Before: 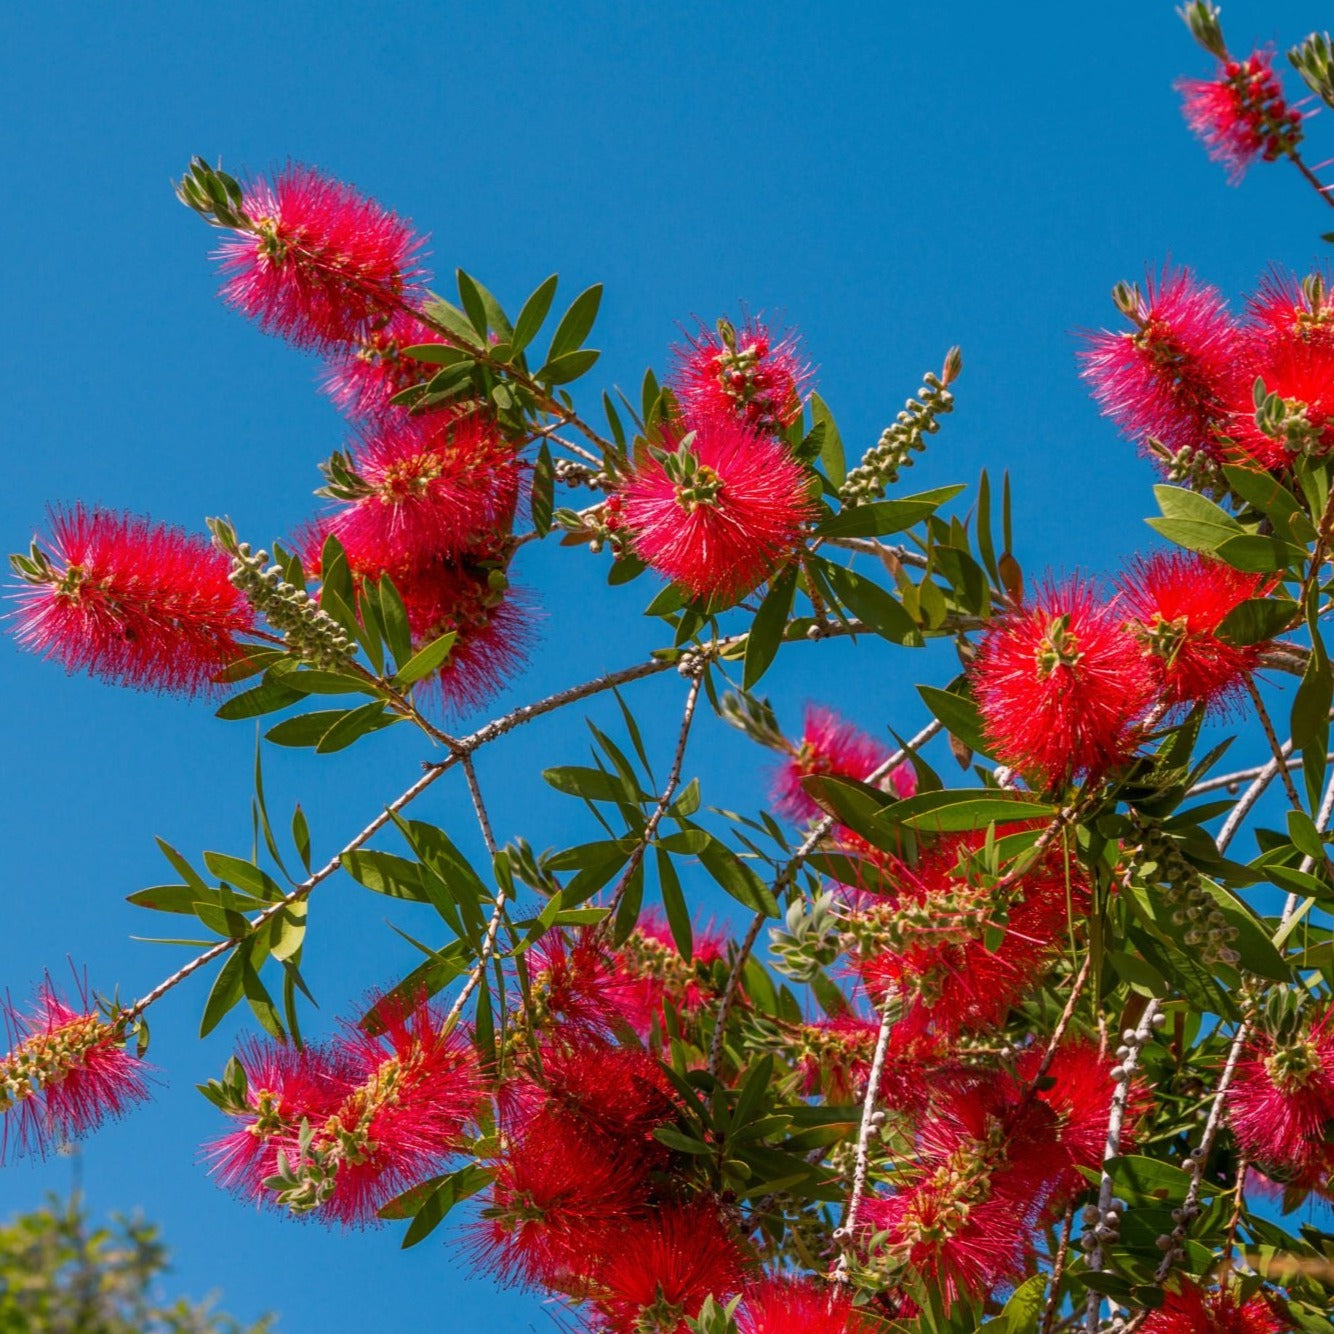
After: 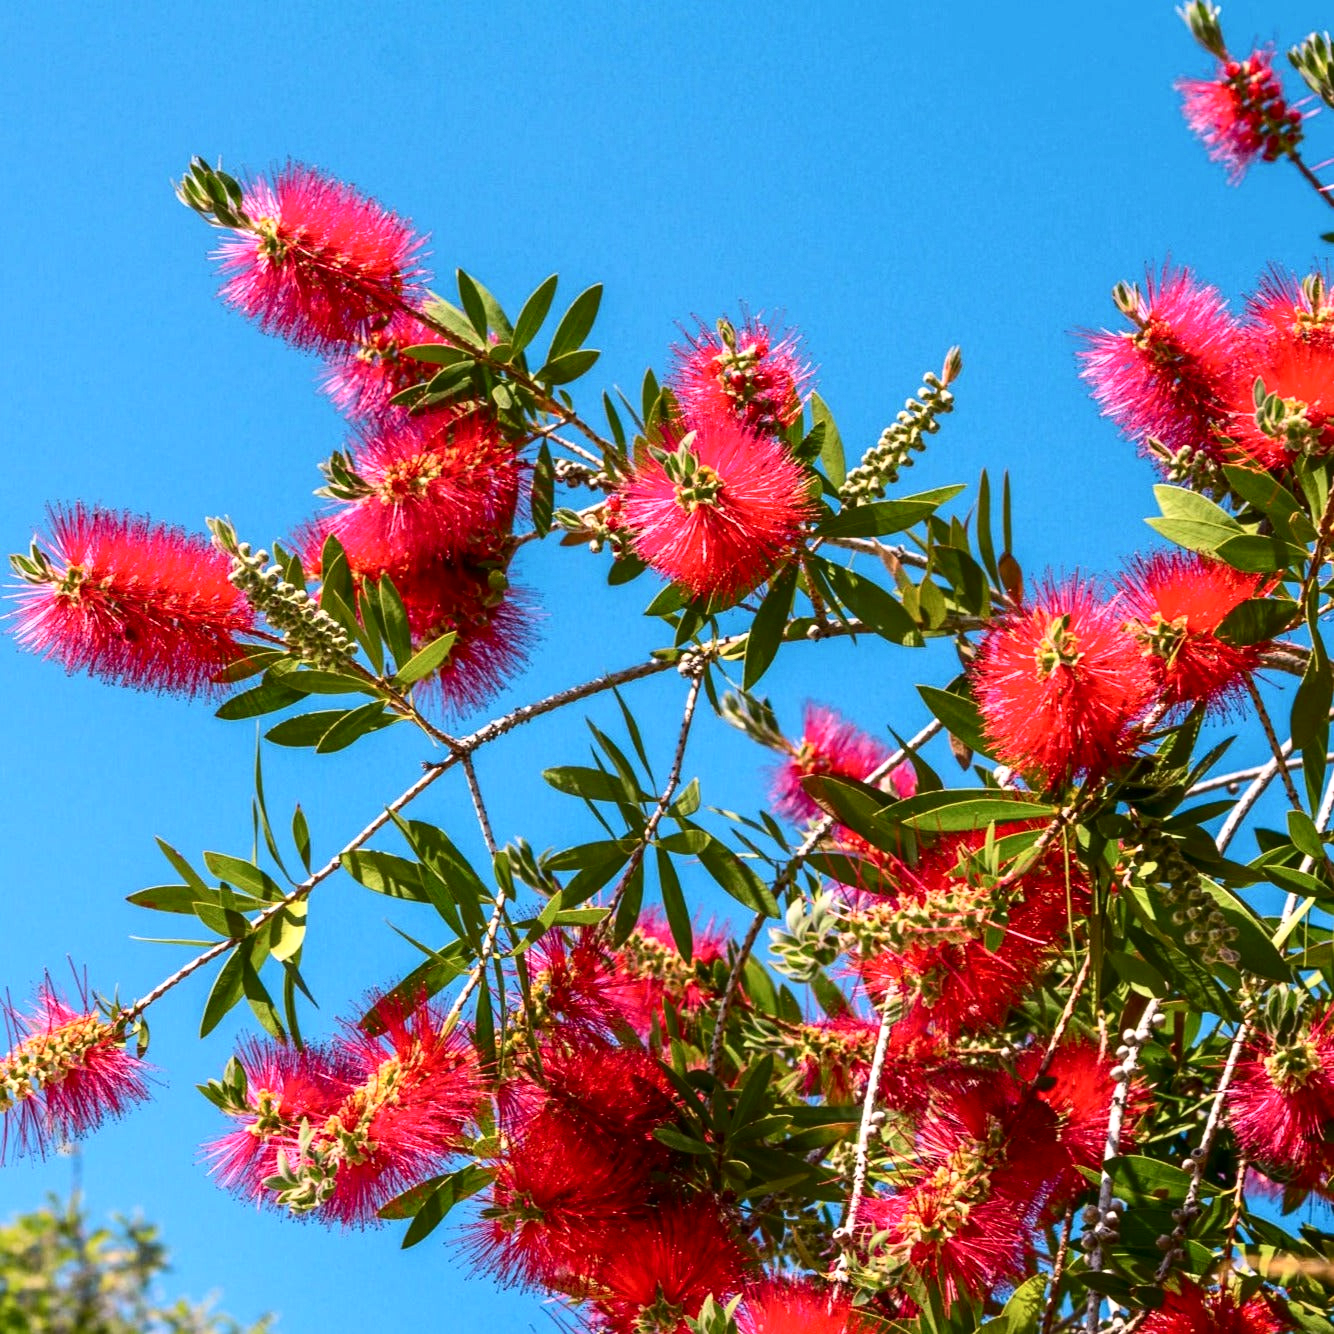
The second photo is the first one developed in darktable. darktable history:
exposure: black level correction 0, exposure 0.695 EV, compensate exposure bias true, compensate highlight preservation false
contrast brightness saturation: contrast 0.277
